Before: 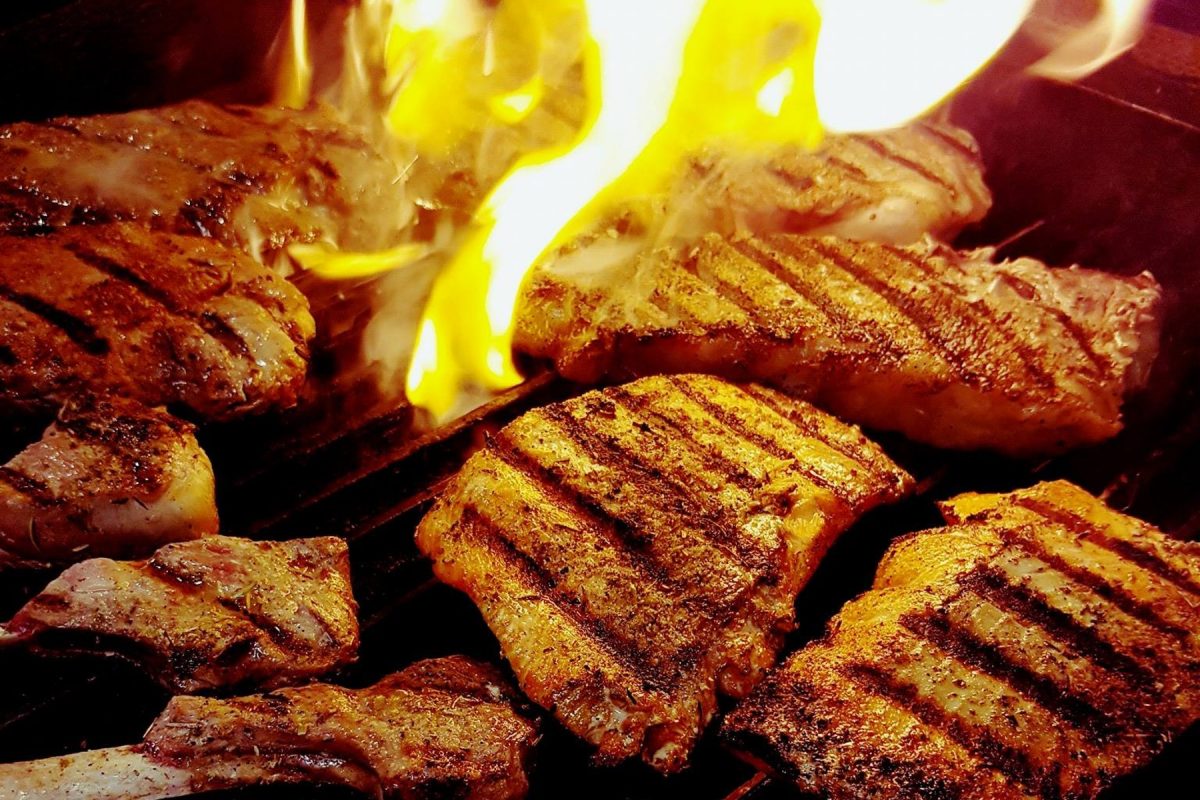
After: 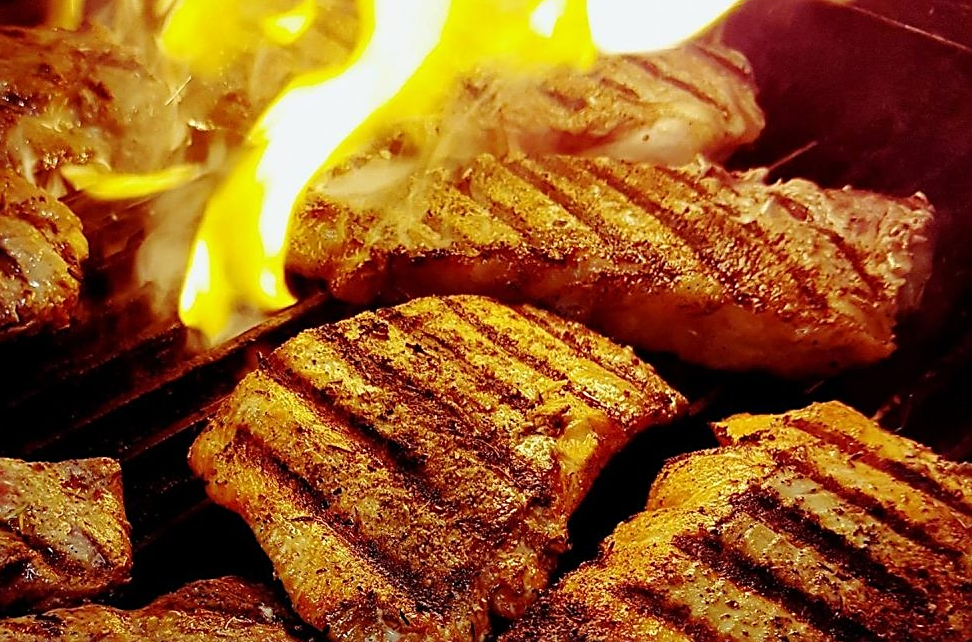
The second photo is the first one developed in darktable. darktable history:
sharpen: on, module defaults
crop: left 18.987%, top 9.886%, right 0%, bottom 9.758%
